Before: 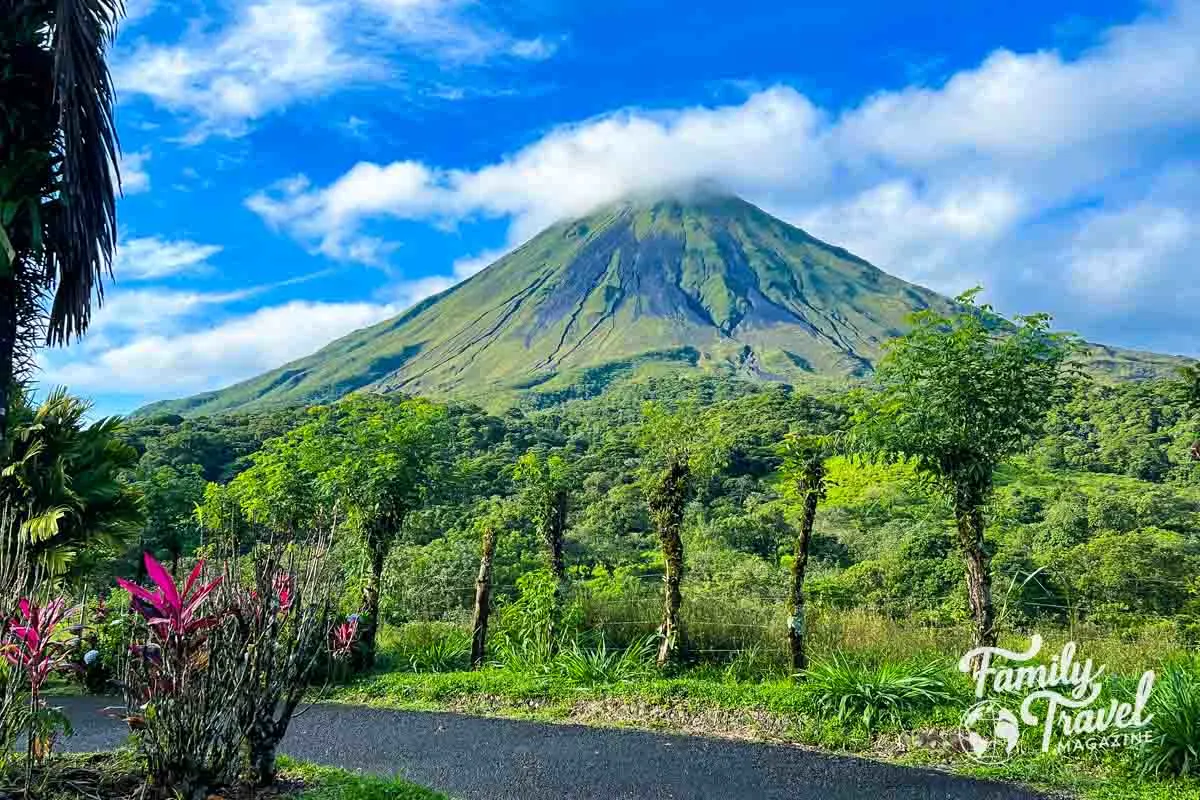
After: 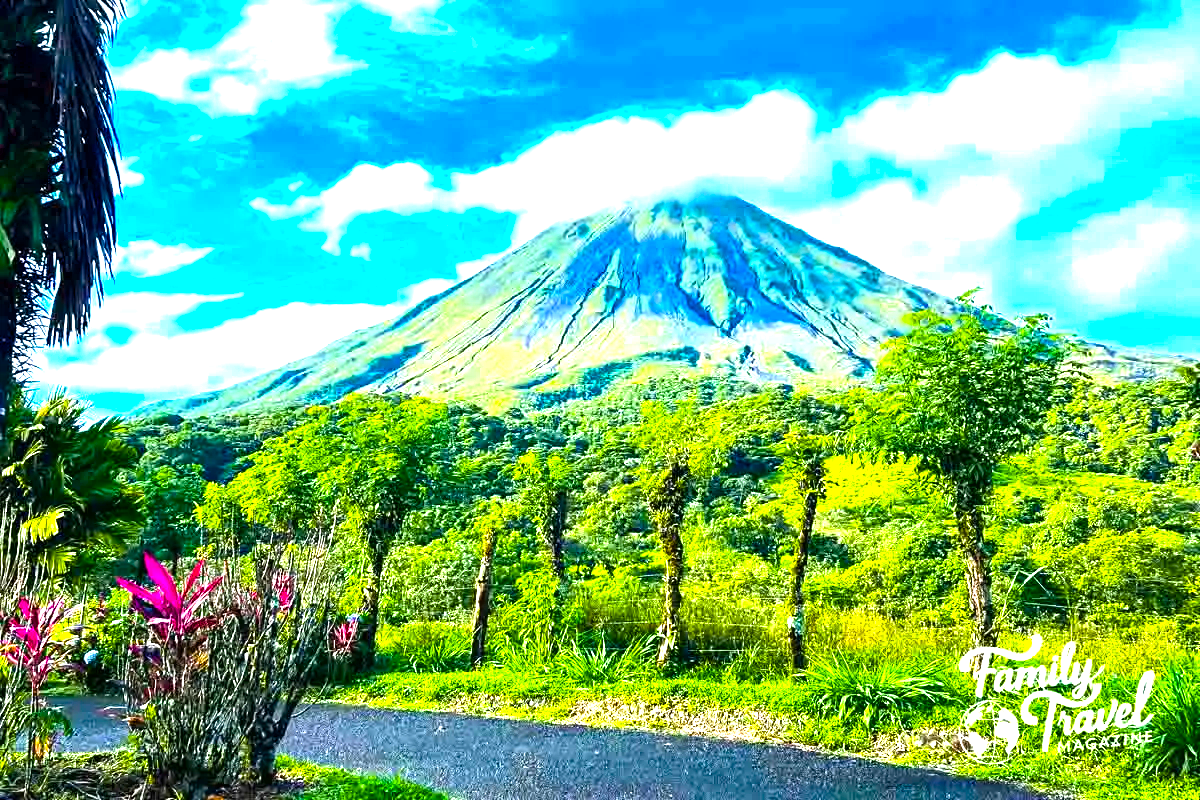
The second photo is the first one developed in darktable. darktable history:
color balance rgb: linear chroma grading › global chroma 9%, perceptual saturation grading › global saturation 36%, perceptual saturation grading › shadows 35%, perceptual brilliance grading › global brilliance 15%, perceptual brilliance grading › shadows -35%, global vibrance 15%
exposure: black level correction 0, exposure 1.2 EV, compensate highlight preservation false
